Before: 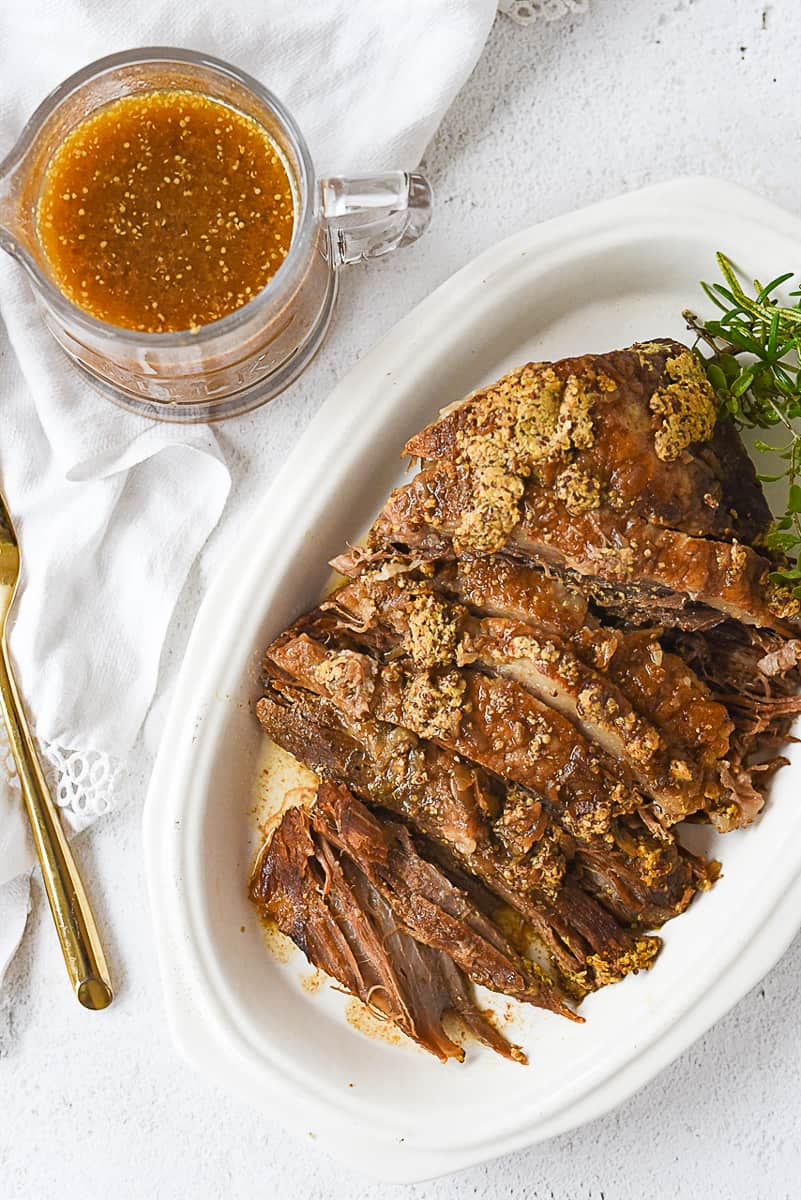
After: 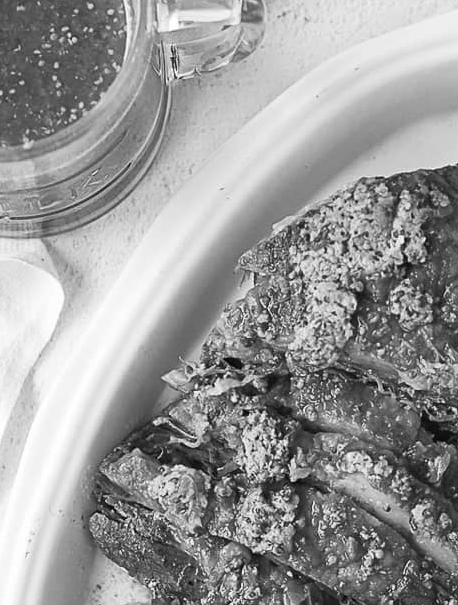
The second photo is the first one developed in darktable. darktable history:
crop: left 20.932%, top 15.471%, right 21.848%, bottom 34.081%
monochrome: on, module defaults
